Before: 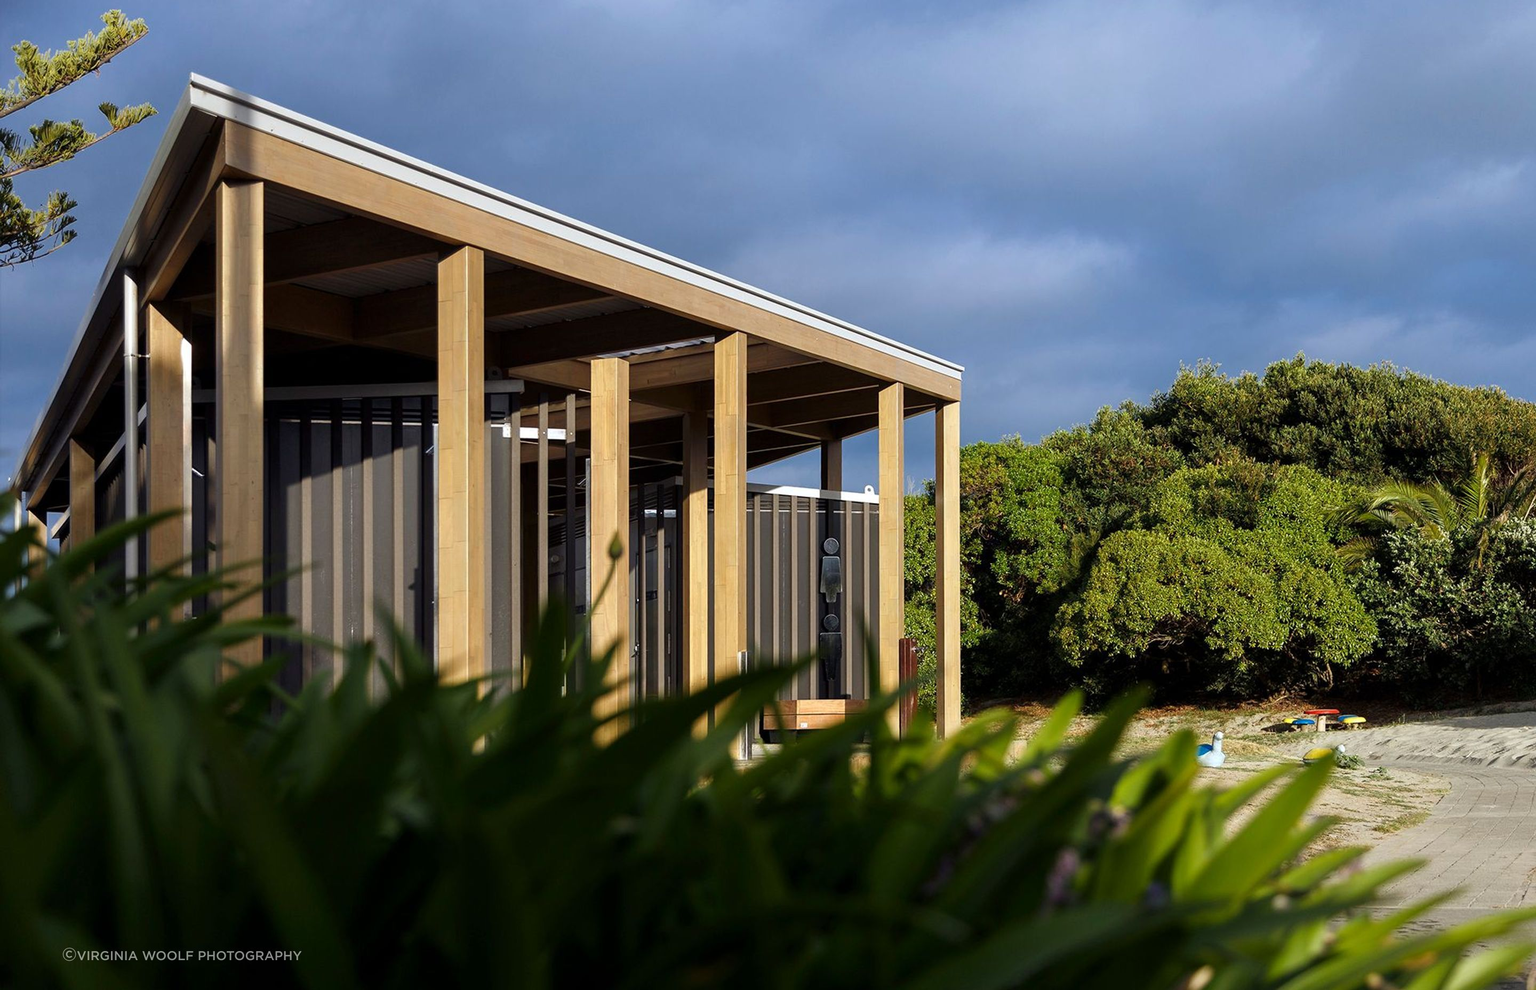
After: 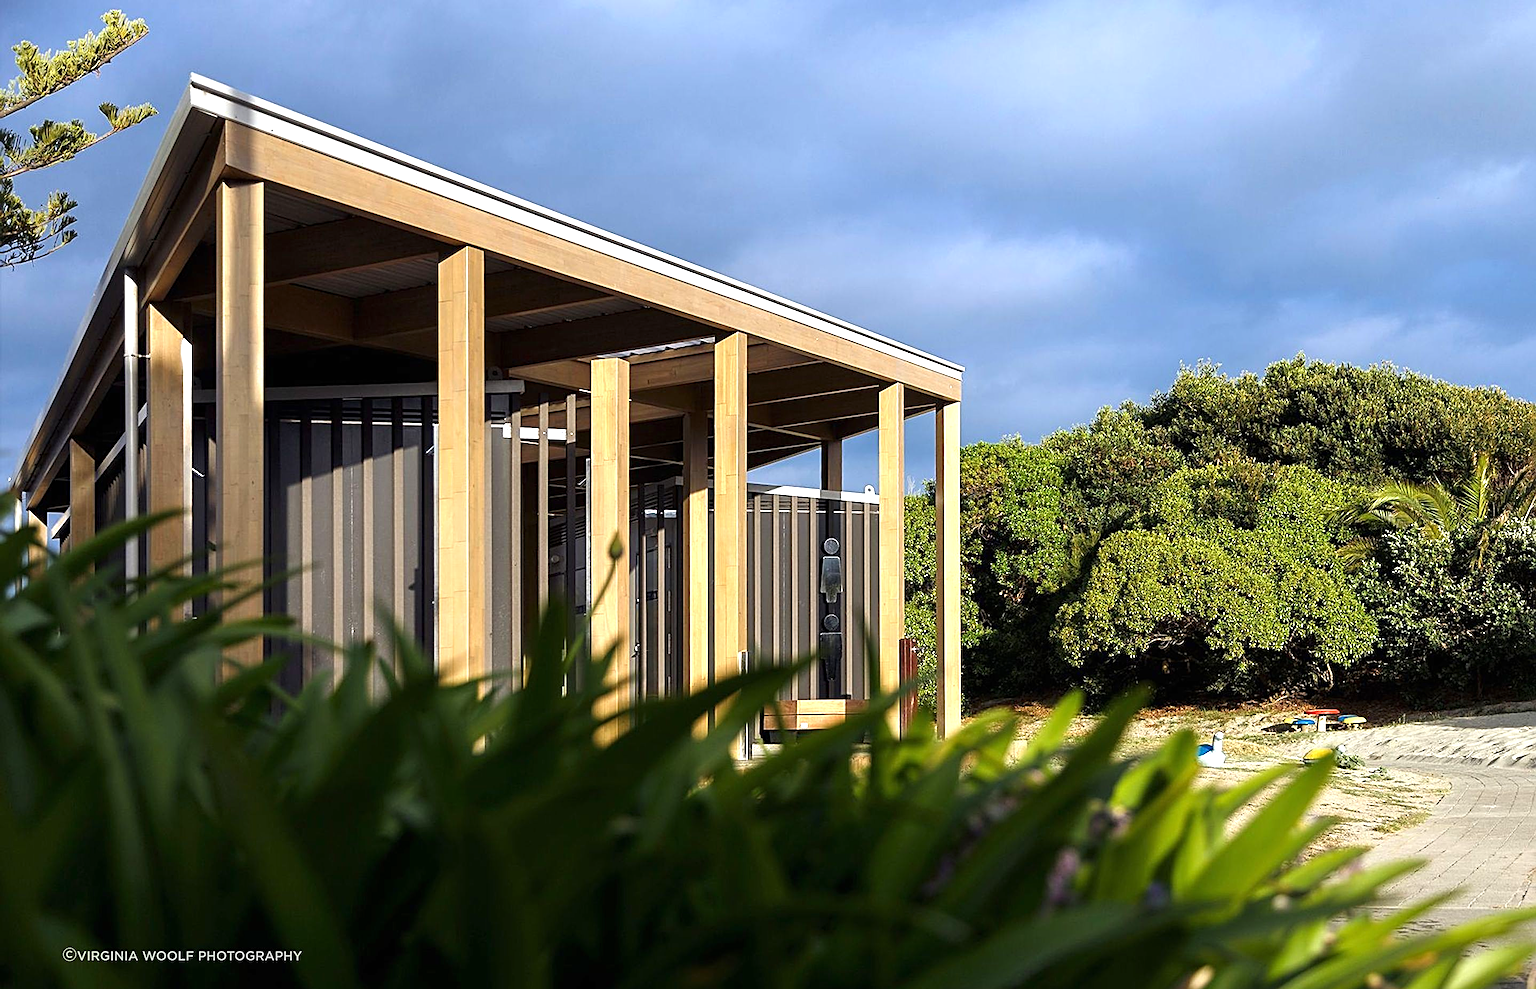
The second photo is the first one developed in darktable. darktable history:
exposure: black level correction 0, exposure 0.691 EV, compensate highlight preservation false
sharpen: radius 2.804, amount 0.702
